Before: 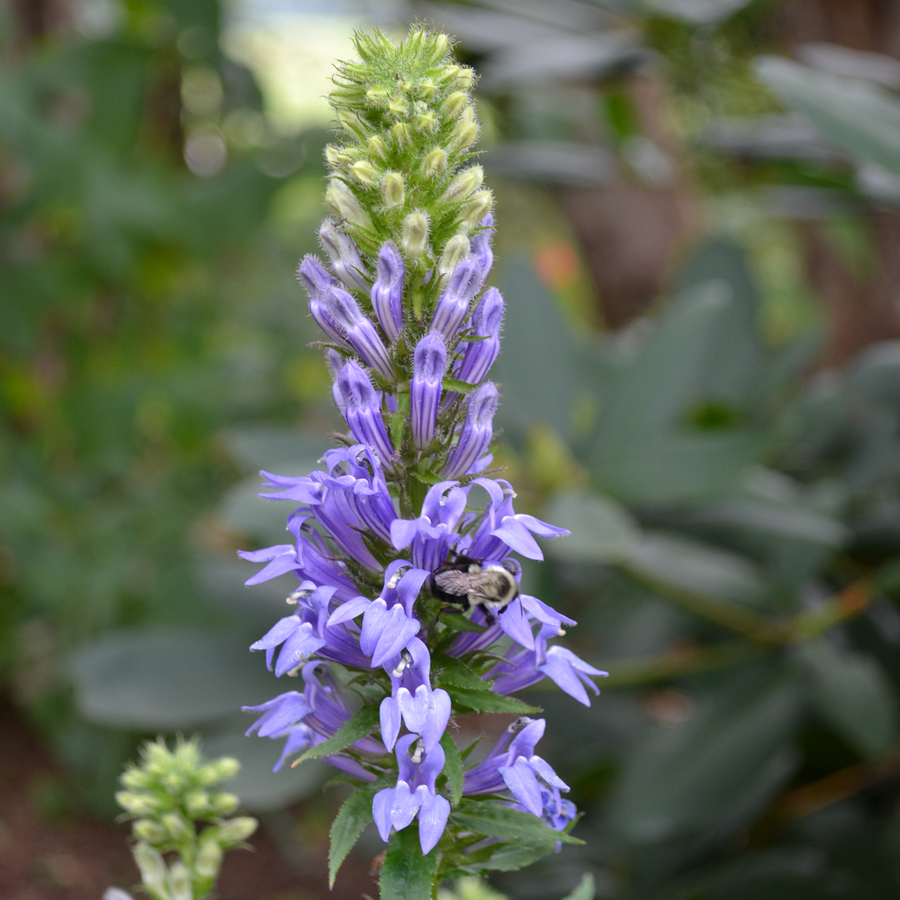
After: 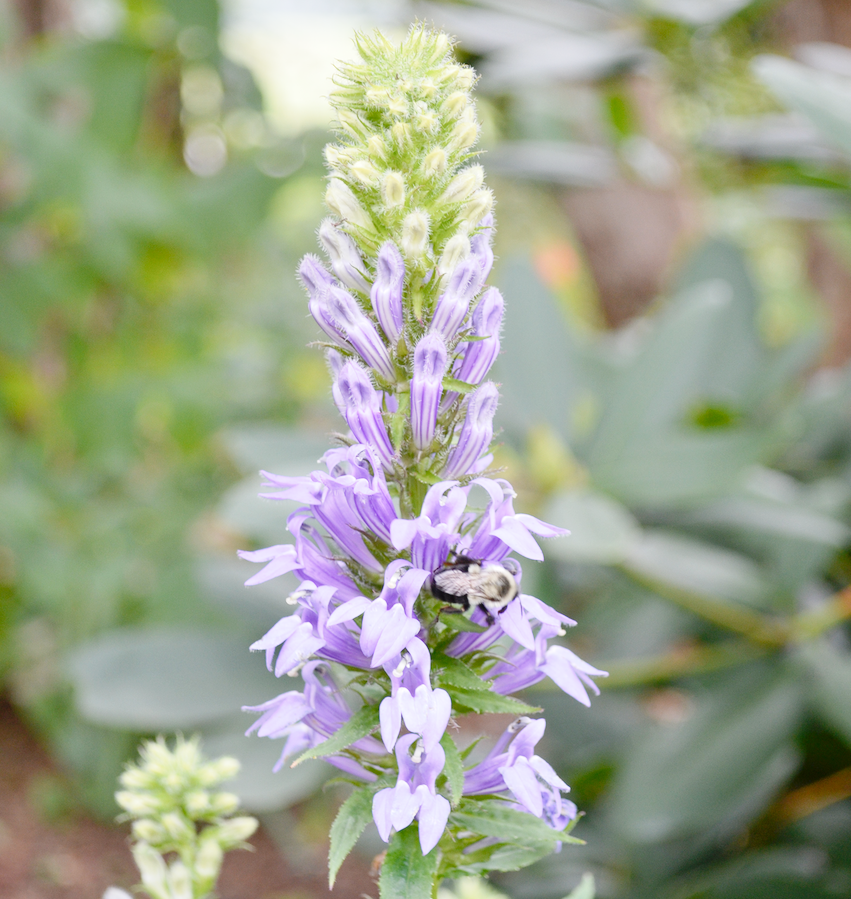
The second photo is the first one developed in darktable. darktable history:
tone equalizer: edges refinement/feathering 500, mask exposure compensation -1.57 EV, preserve details no
tone curve: curves: ch0 [(0, 0) (0.169, 0.367) (0.635, 0.859) (1, 1)], preserve colors none
crop and rotate: left 0%, right 5.4%
